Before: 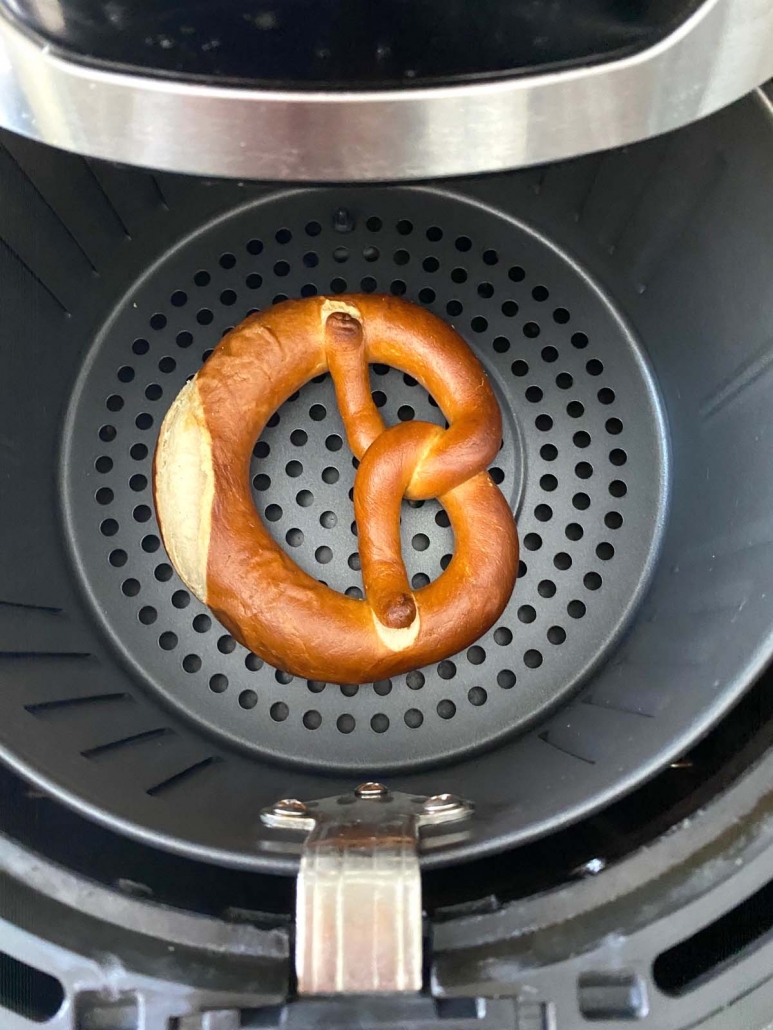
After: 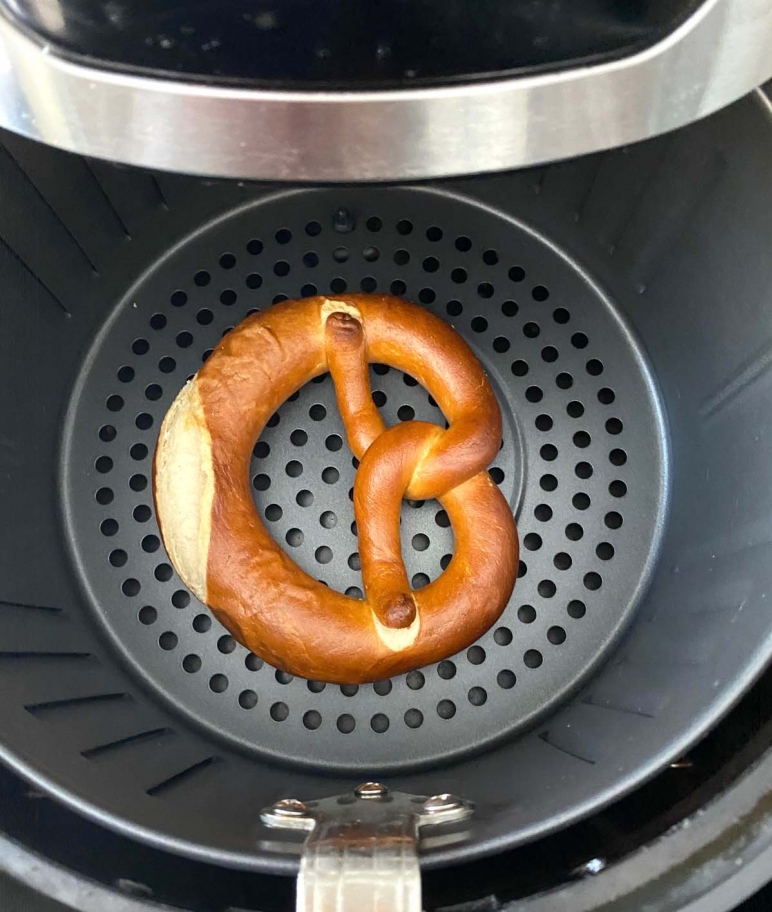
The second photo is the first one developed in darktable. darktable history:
crop and rotate: top 0%, bottom 11.368%
